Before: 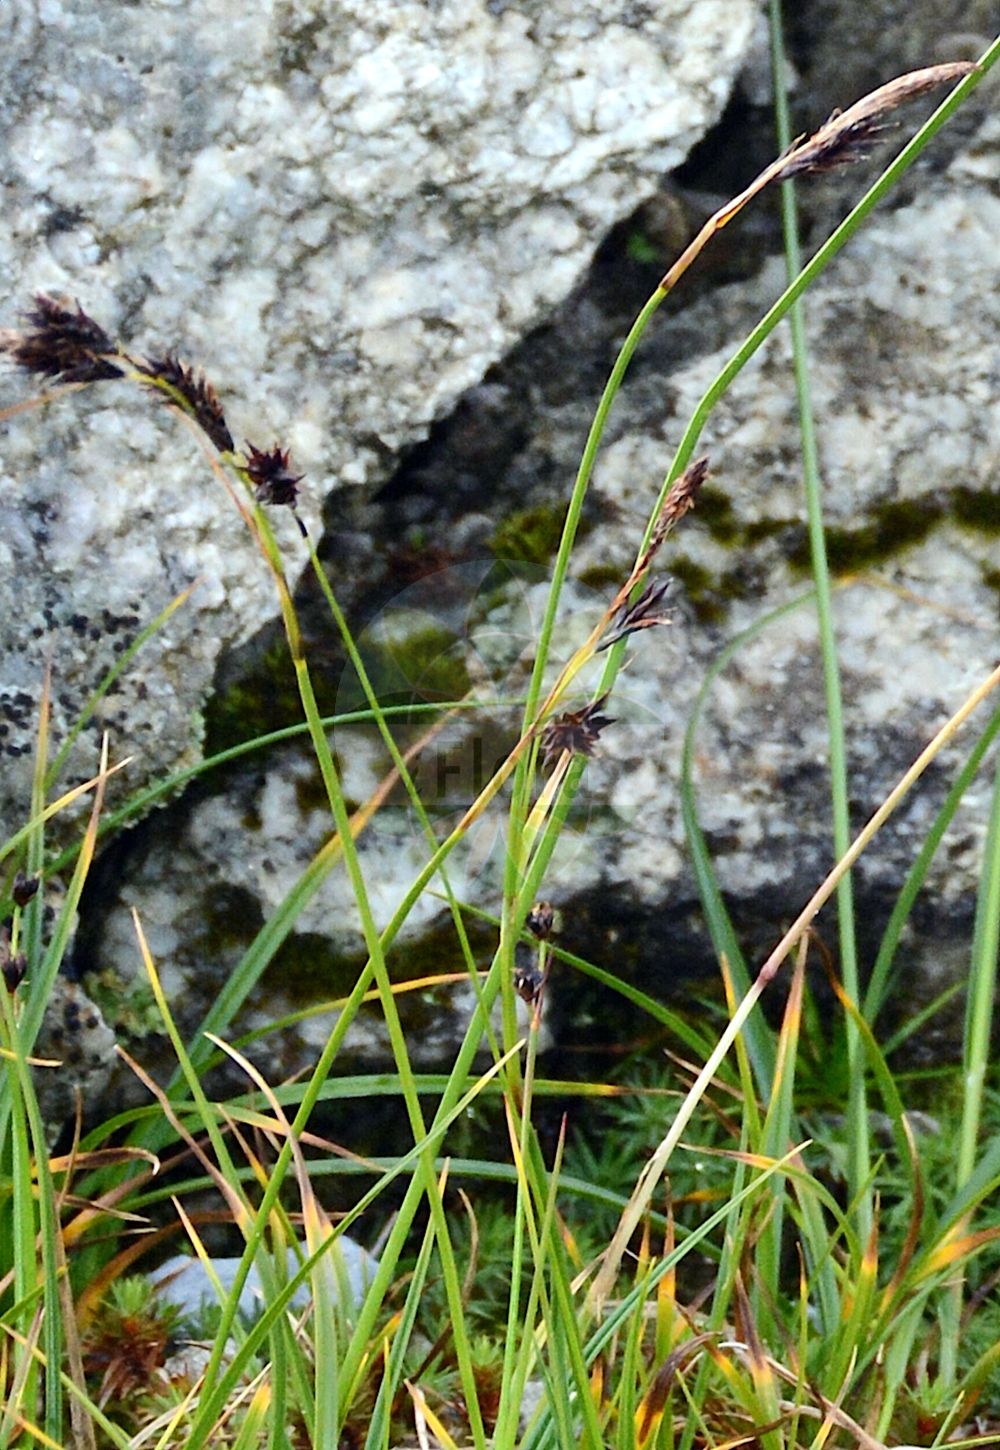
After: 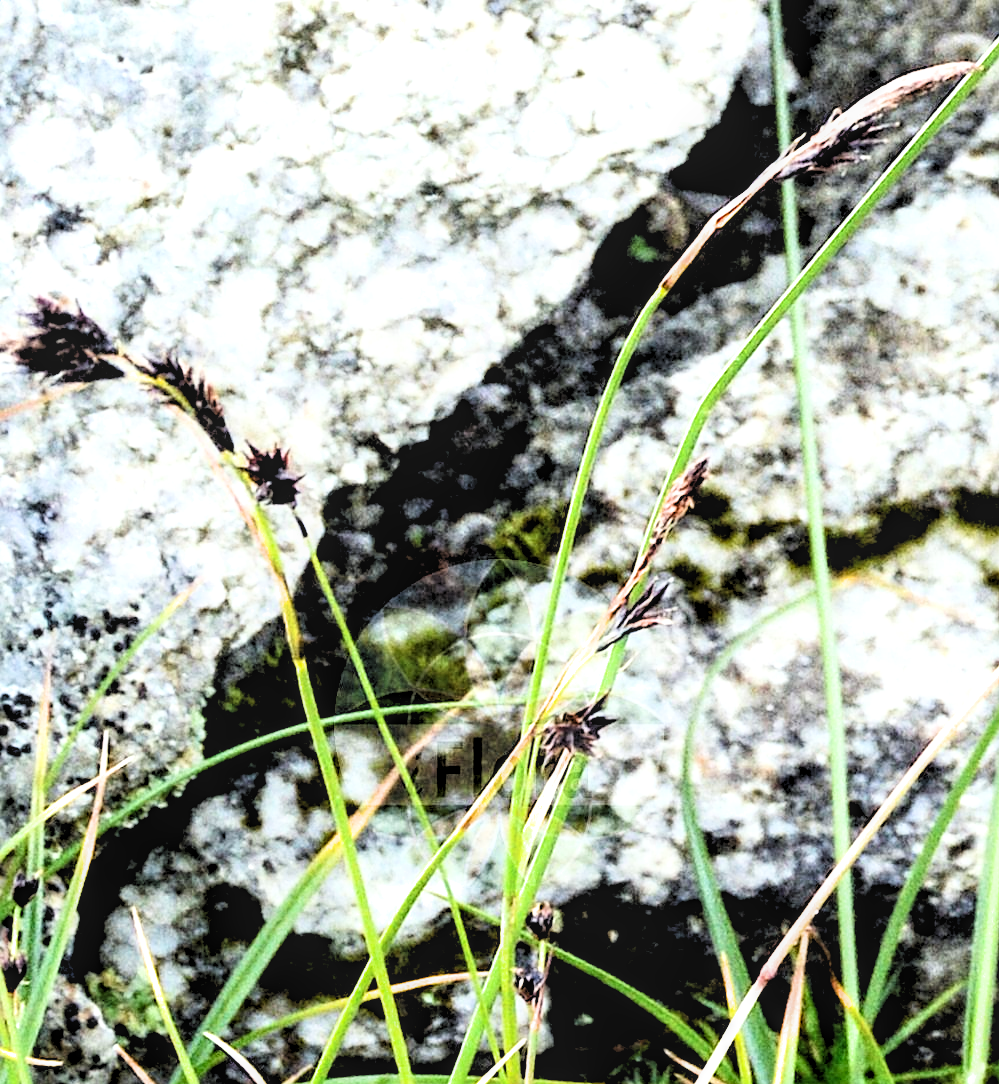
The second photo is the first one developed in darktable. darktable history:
sharpen: amount 0.2
exposure: black level correction 0, exposure 1.1 EV, compensate exposure bias true, compensate highlight preservation false
levels: levels [0.073, 0.497, 0.972]
filmic rgb: black relative exposure -4 EV, white relative exposure 3 EV, hardness 3.02, contrast 1.5
crop: bottom 24.967%
local contrast: on, module defaults
